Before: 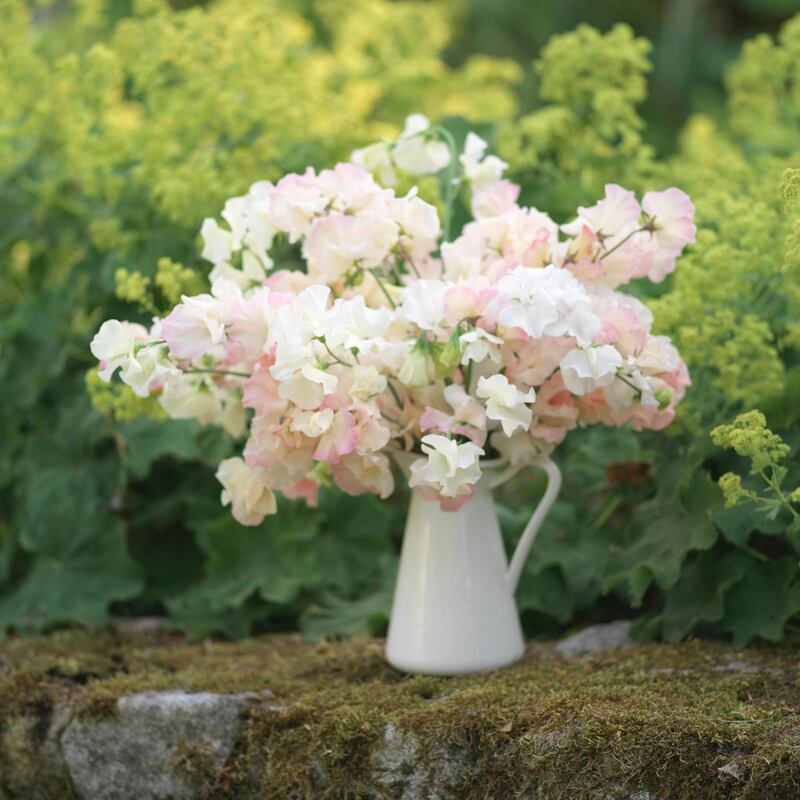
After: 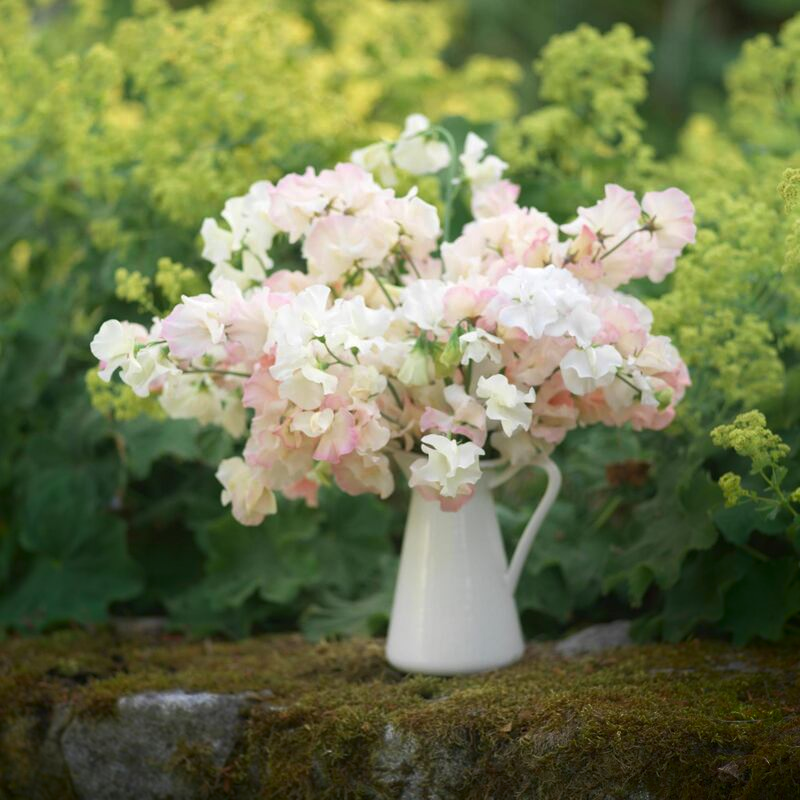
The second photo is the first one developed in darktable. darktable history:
shadows and highlights: shadows -87.51, highlights -35.89, soften with gaussian
